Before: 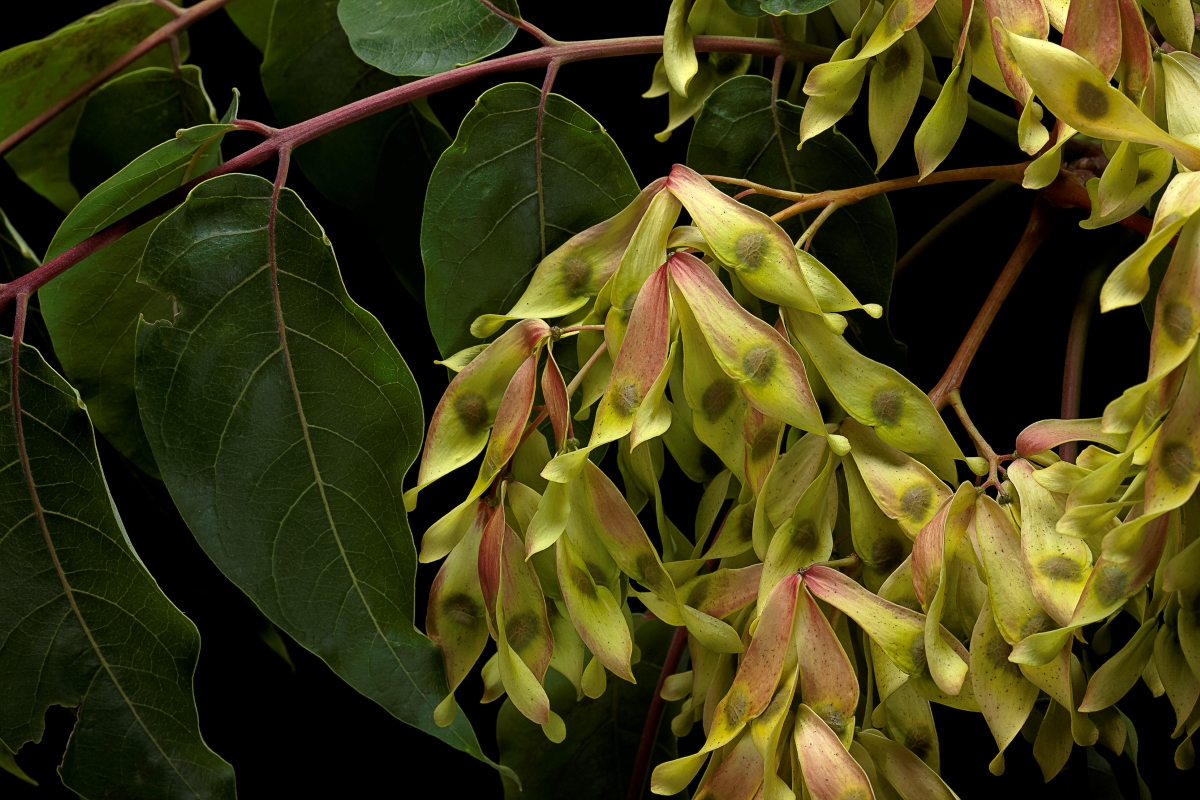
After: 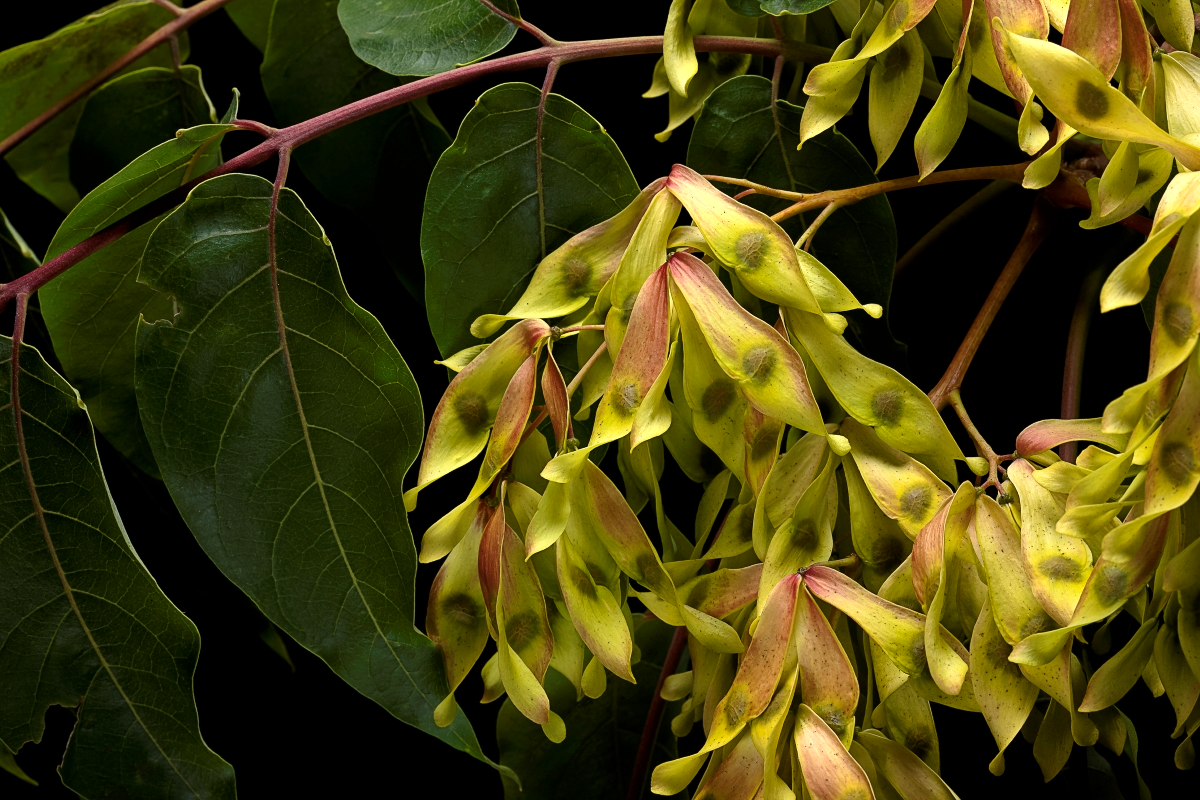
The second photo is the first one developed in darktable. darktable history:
contrast brightness saturation: contrast 0.109, saturation -0.168
color balance rgb: shadows lift › luminance -10.028%, highlights gain › chroma 0.932%, highlights gain › hue 24.21°, perceptual saturation grading › global saturation 25.527%, global vibrance 9.502%
exposure: exposure 0.292 EV, compensate highlight preservation false
